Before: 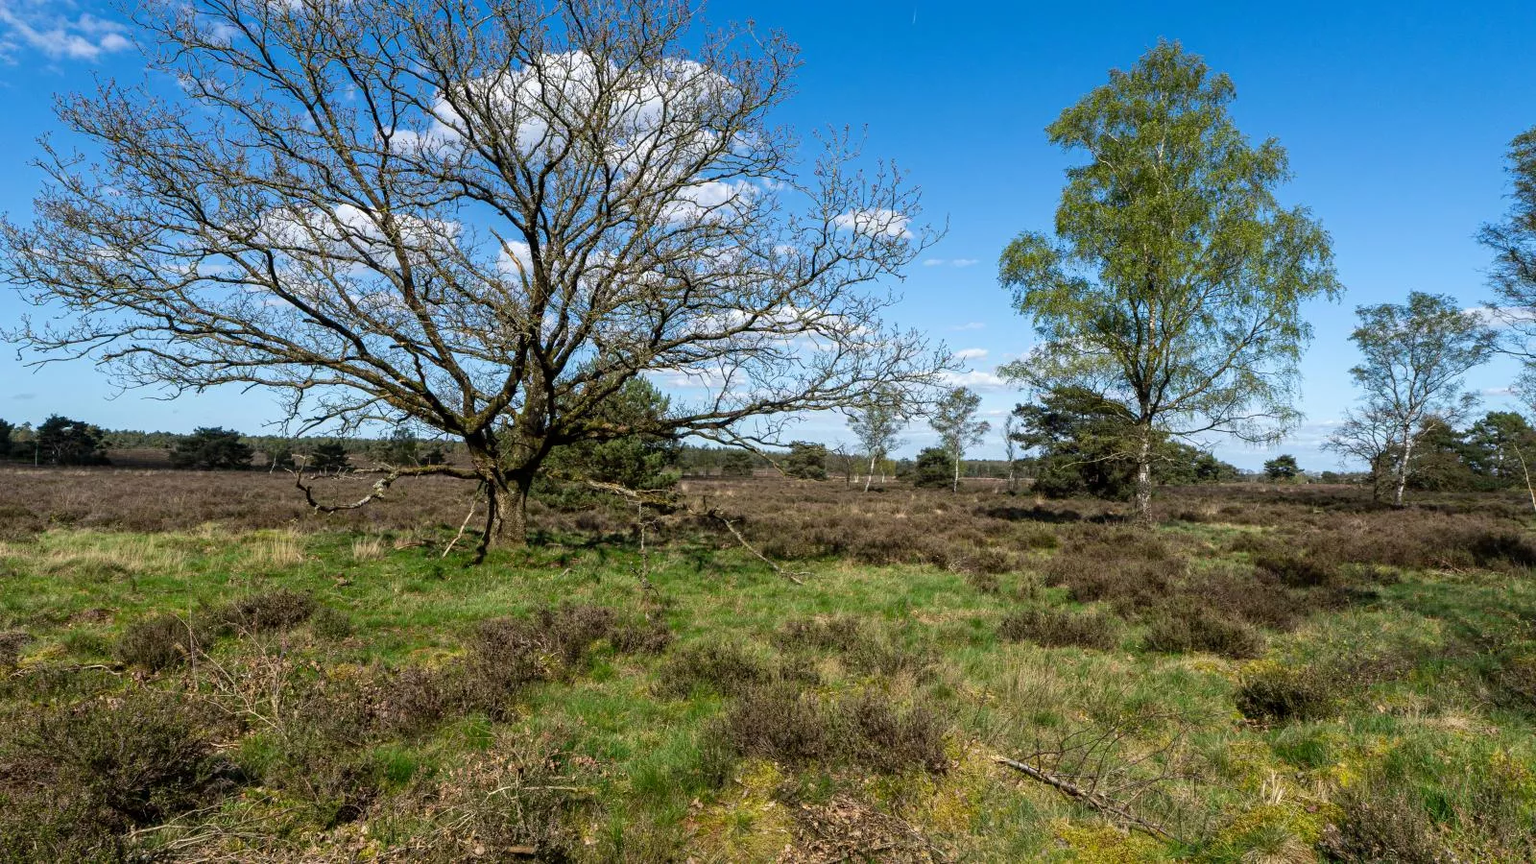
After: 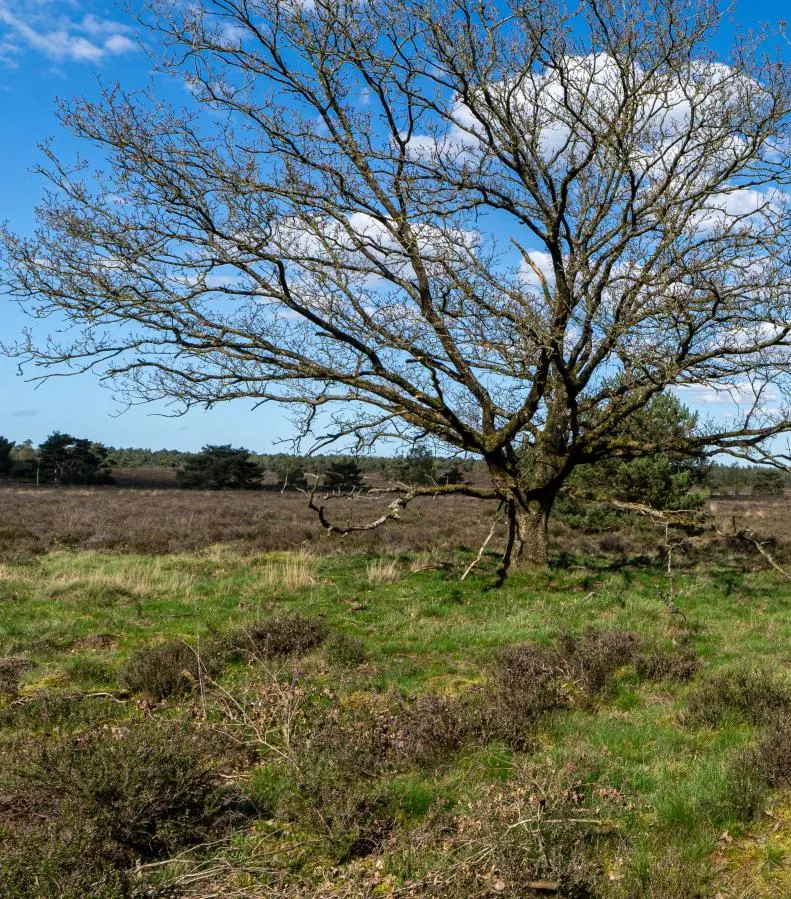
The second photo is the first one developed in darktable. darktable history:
crop and rotate: left 0.037%, right 50.475%
